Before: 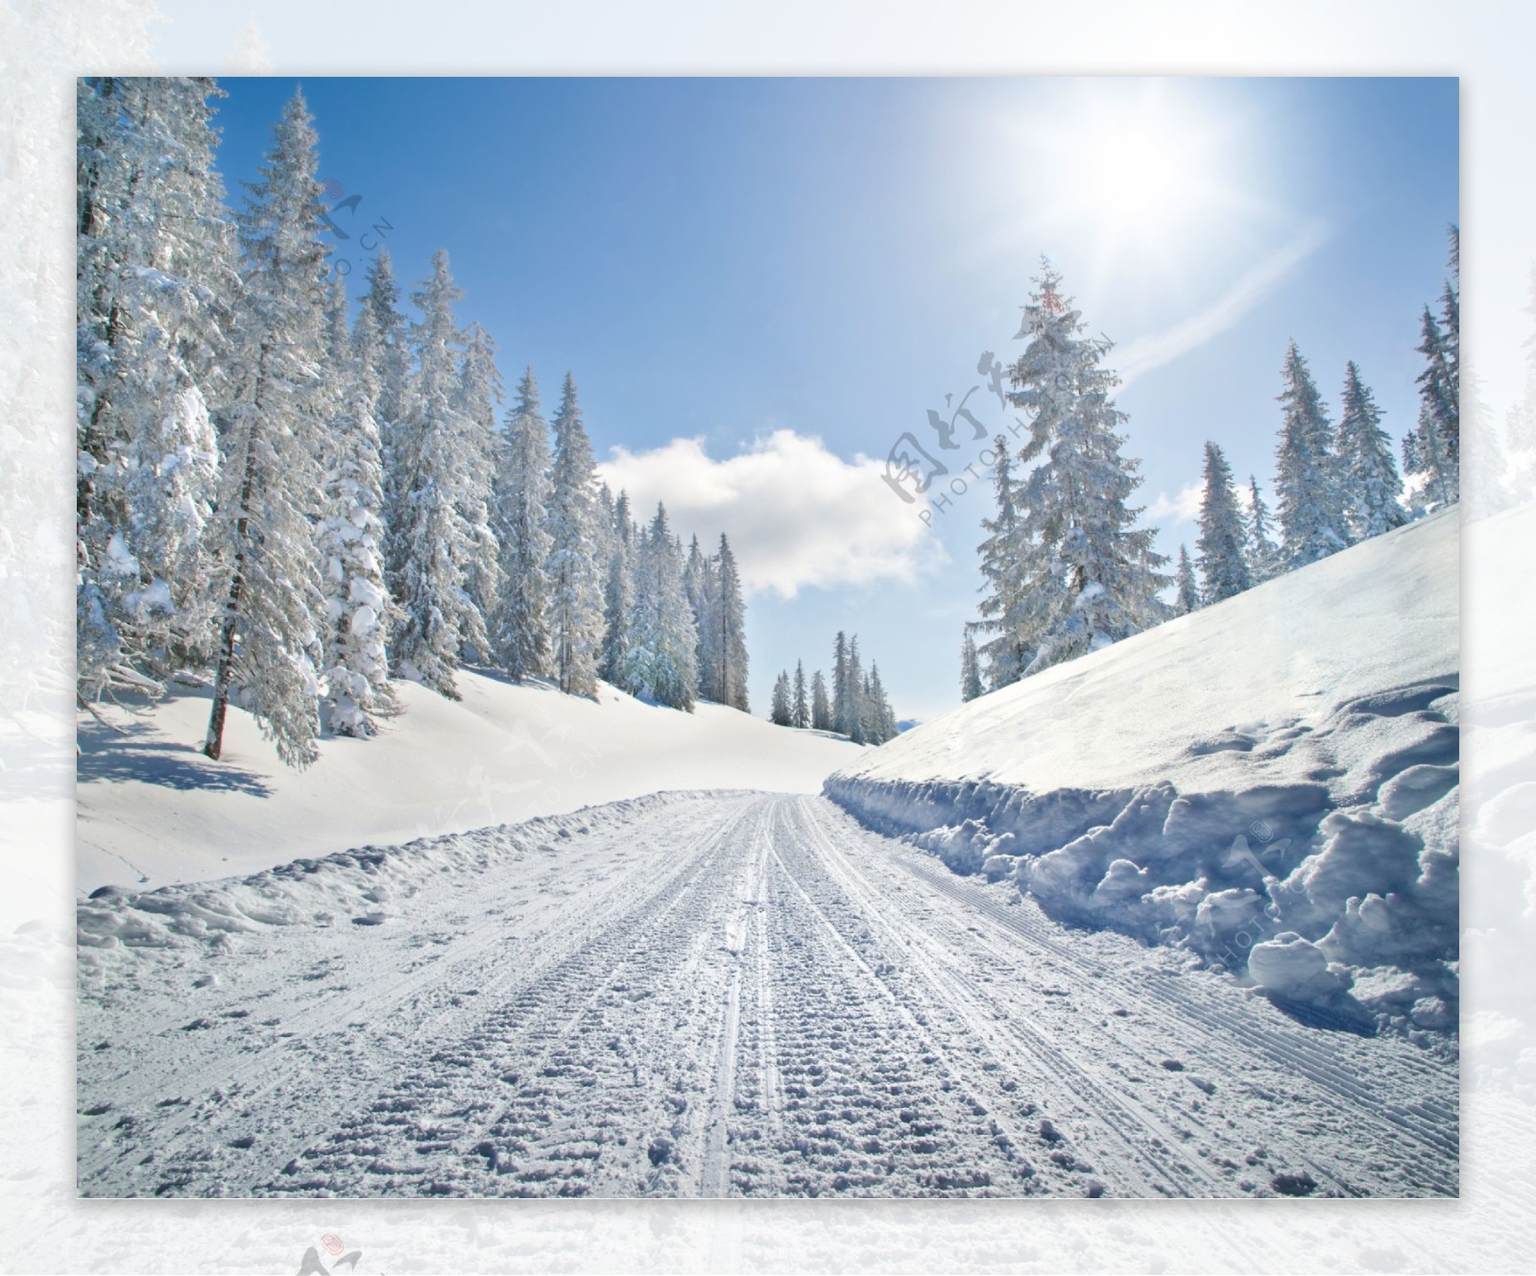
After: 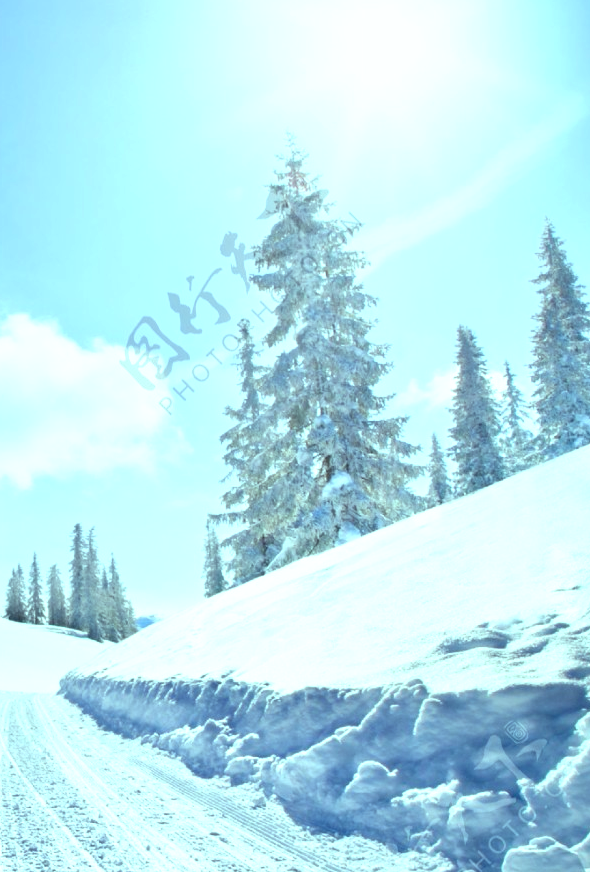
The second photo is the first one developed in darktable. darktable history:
color balance: mode lift, gamma, gain (sRGB), lift [0.997, 0.979, 1.021, 1.011], gamma [1, 1.084, 0.916, 0.998], gain [1, 0.87, 1.13, 1.101], contrast 4.55%, contrast fulcrum 38.24%, output saturation 104.09%
exposure: black level correction 0.005, exposure 0.417 EV, compensate highlight preservation false
crop and rotate: left 49.936%, top 10.094%, right 13.136%, bottom 24.256%
